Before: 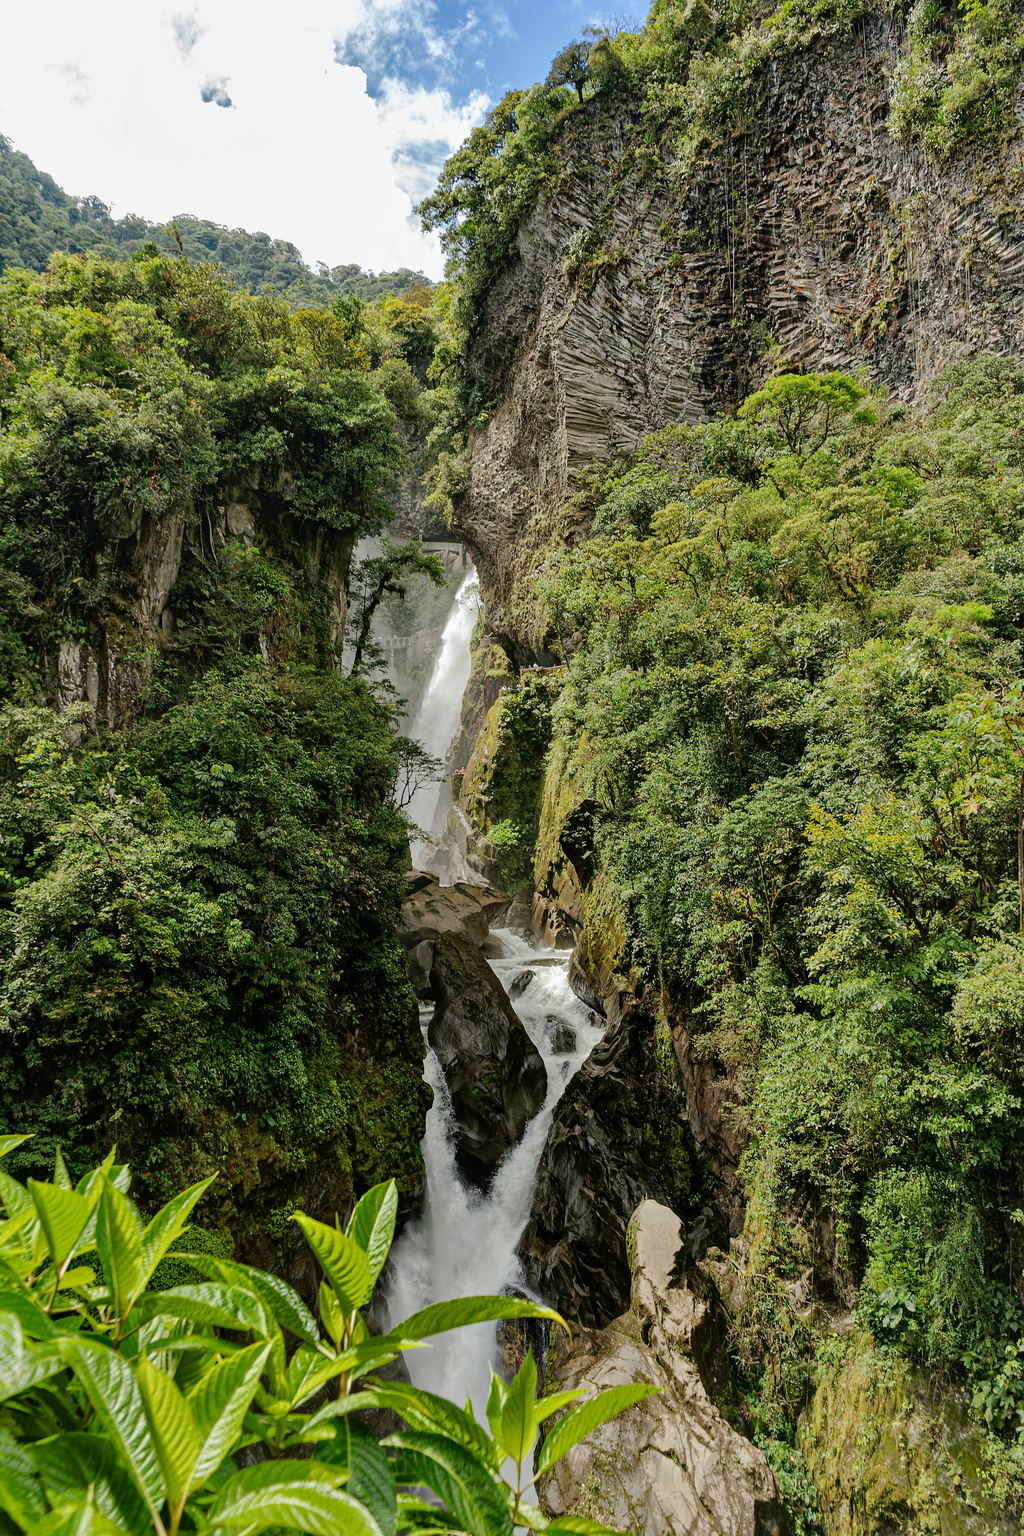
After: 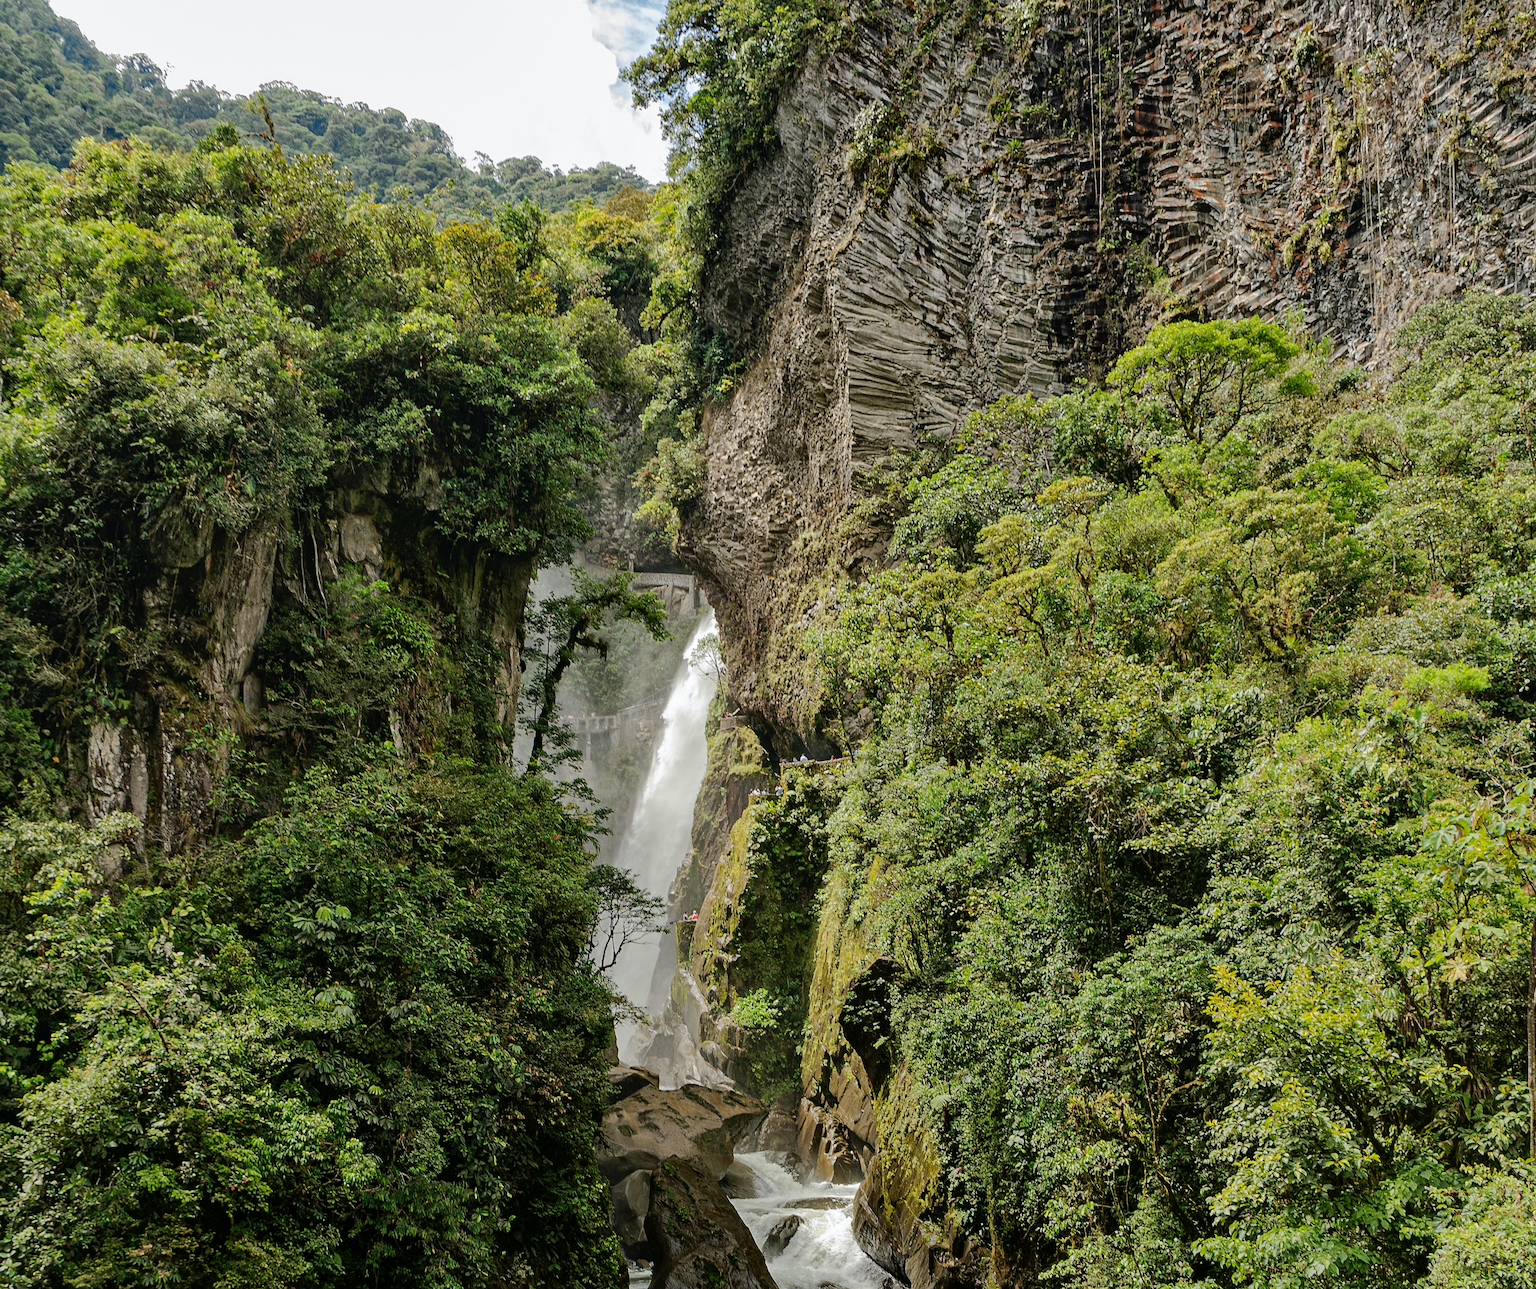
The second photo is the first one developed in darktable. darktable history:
crop and rotate: top 10.45%, bottom 33.59%
